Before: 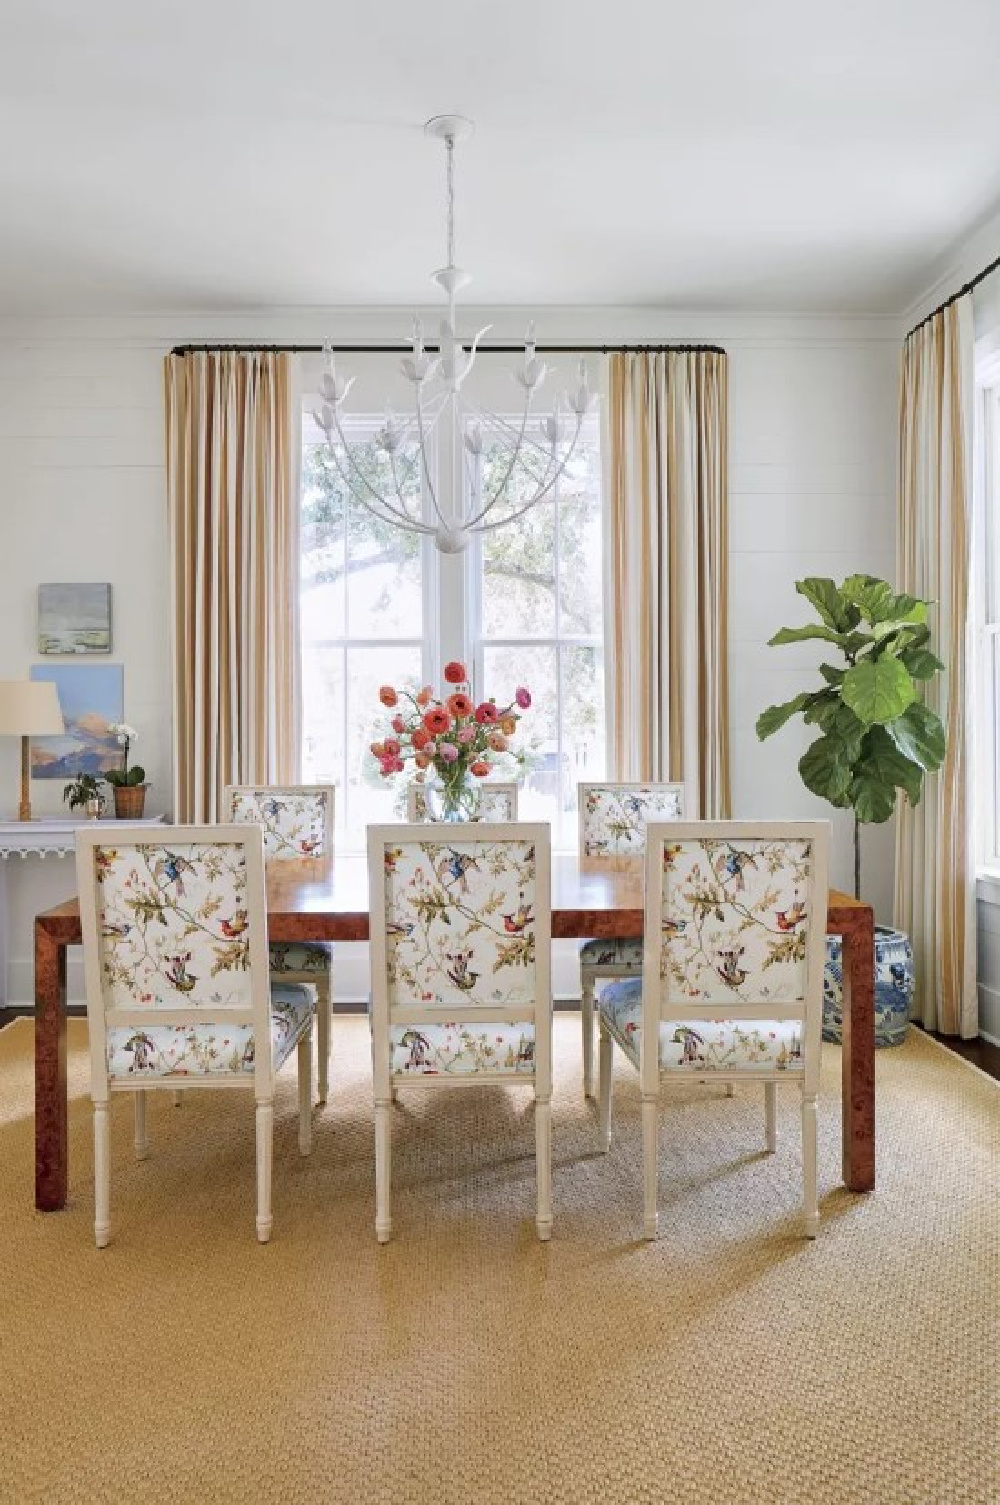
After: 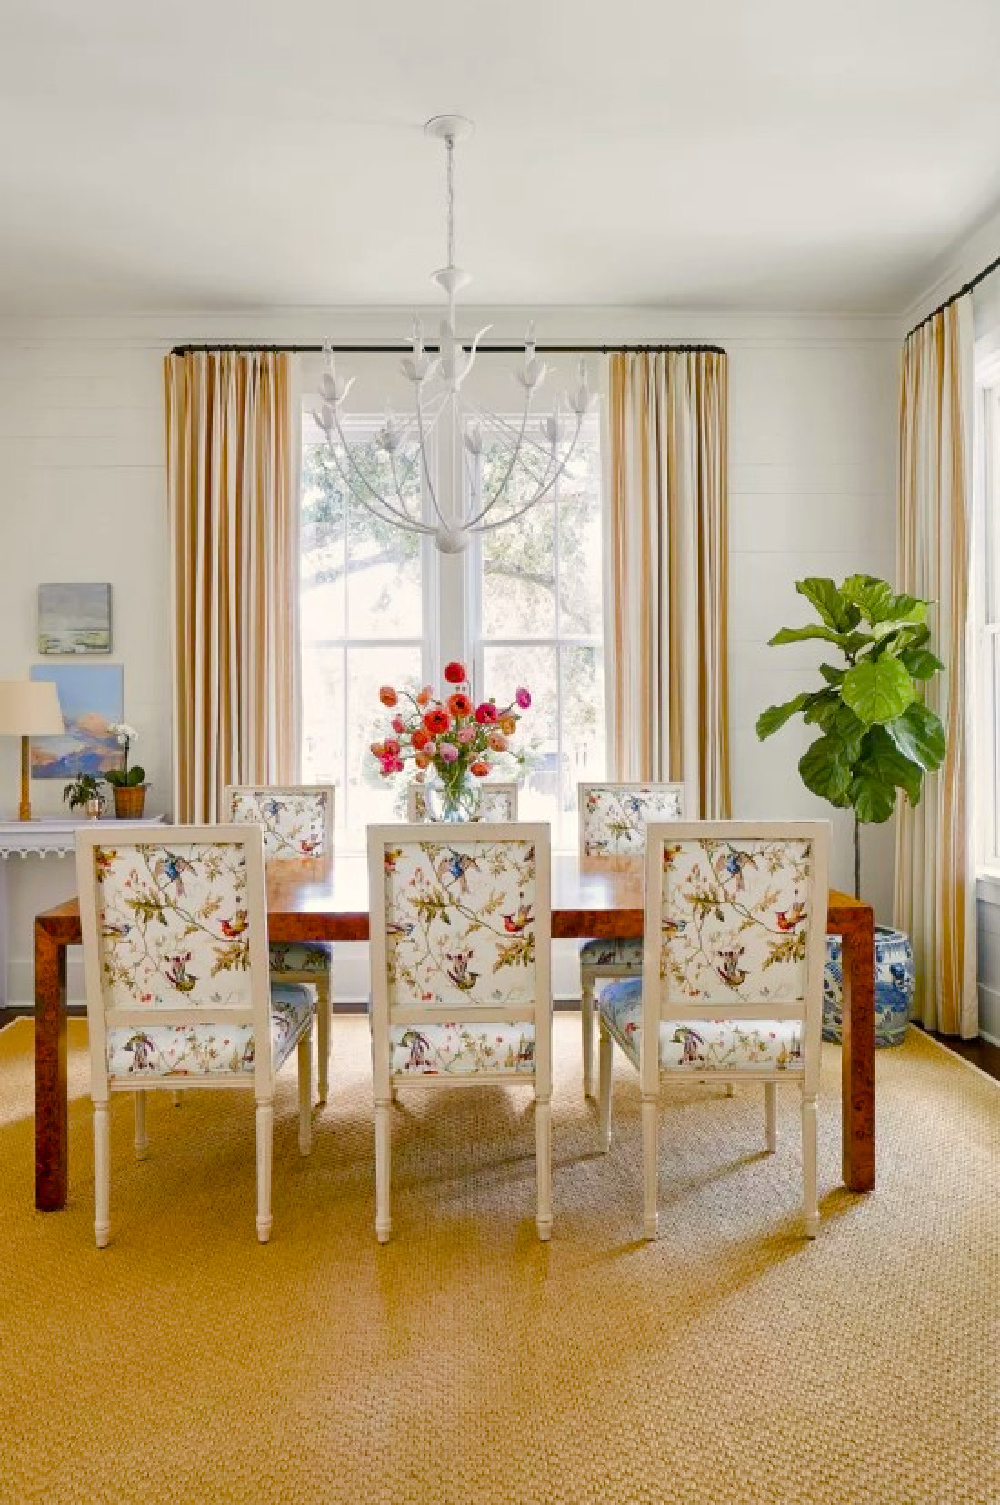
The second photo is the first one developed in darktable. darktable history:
color balance rgb: highlights gain › chroma 3.001%, highlights gain › hue 78.43°, linear chroma grading › global chroma 25.136%, perceptual saturation grading › global saturation 0.876%, perceptual saturation grading › highlights -29.401%, perceptual saturation grading › mid-tones 29.683%, perceptual saturation grading › shadows 59.001%
